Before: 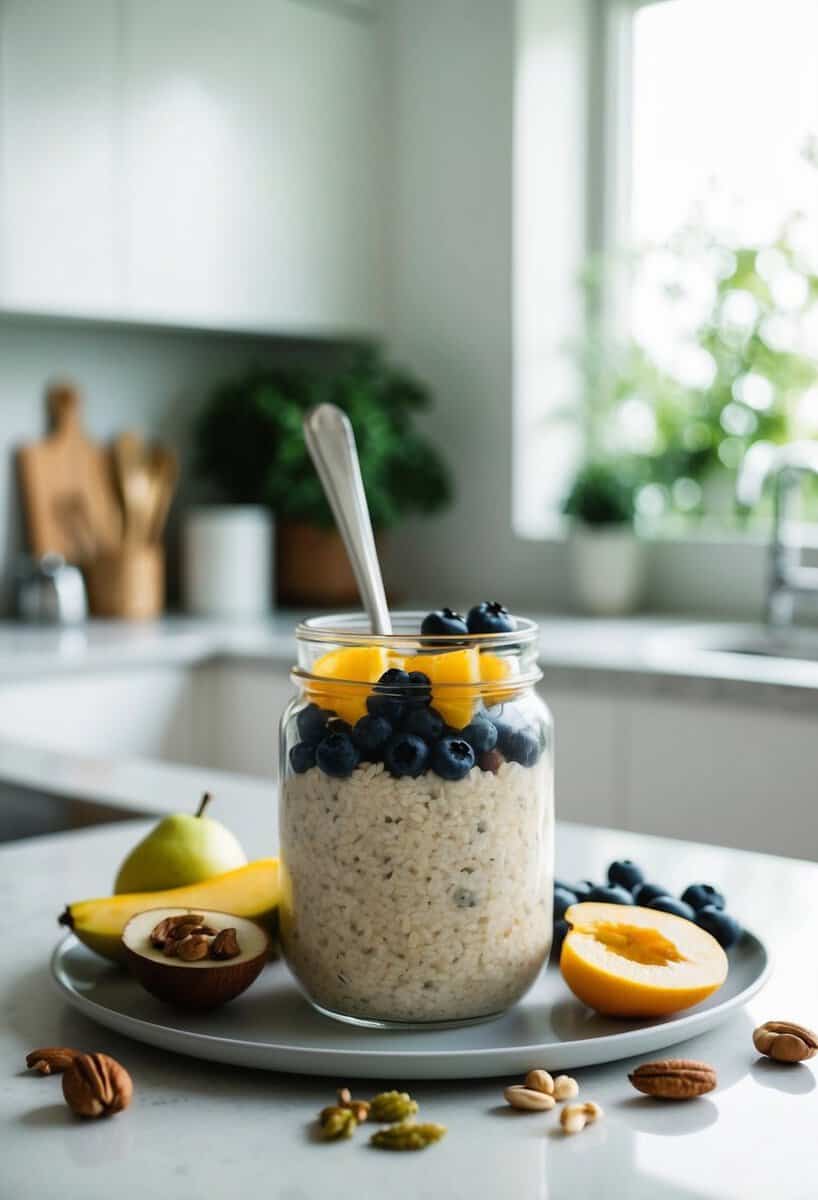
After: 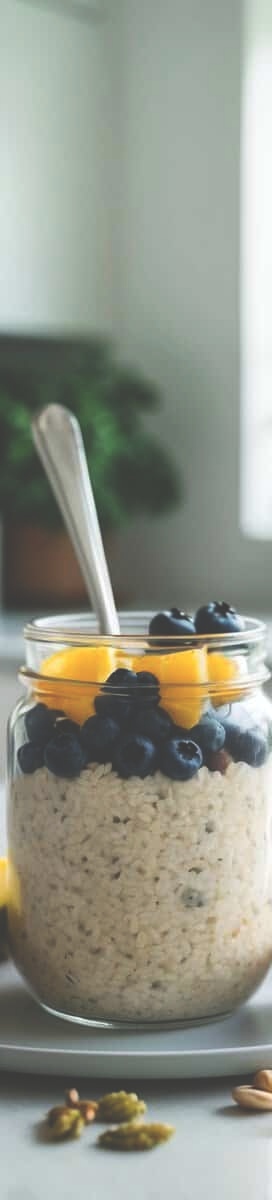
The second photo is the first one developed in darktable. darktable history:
crop: left 33.36%, right 33.36%
exposure: black level correction -0.041, exposure 0.064 EV, compensate highlight preservation false
